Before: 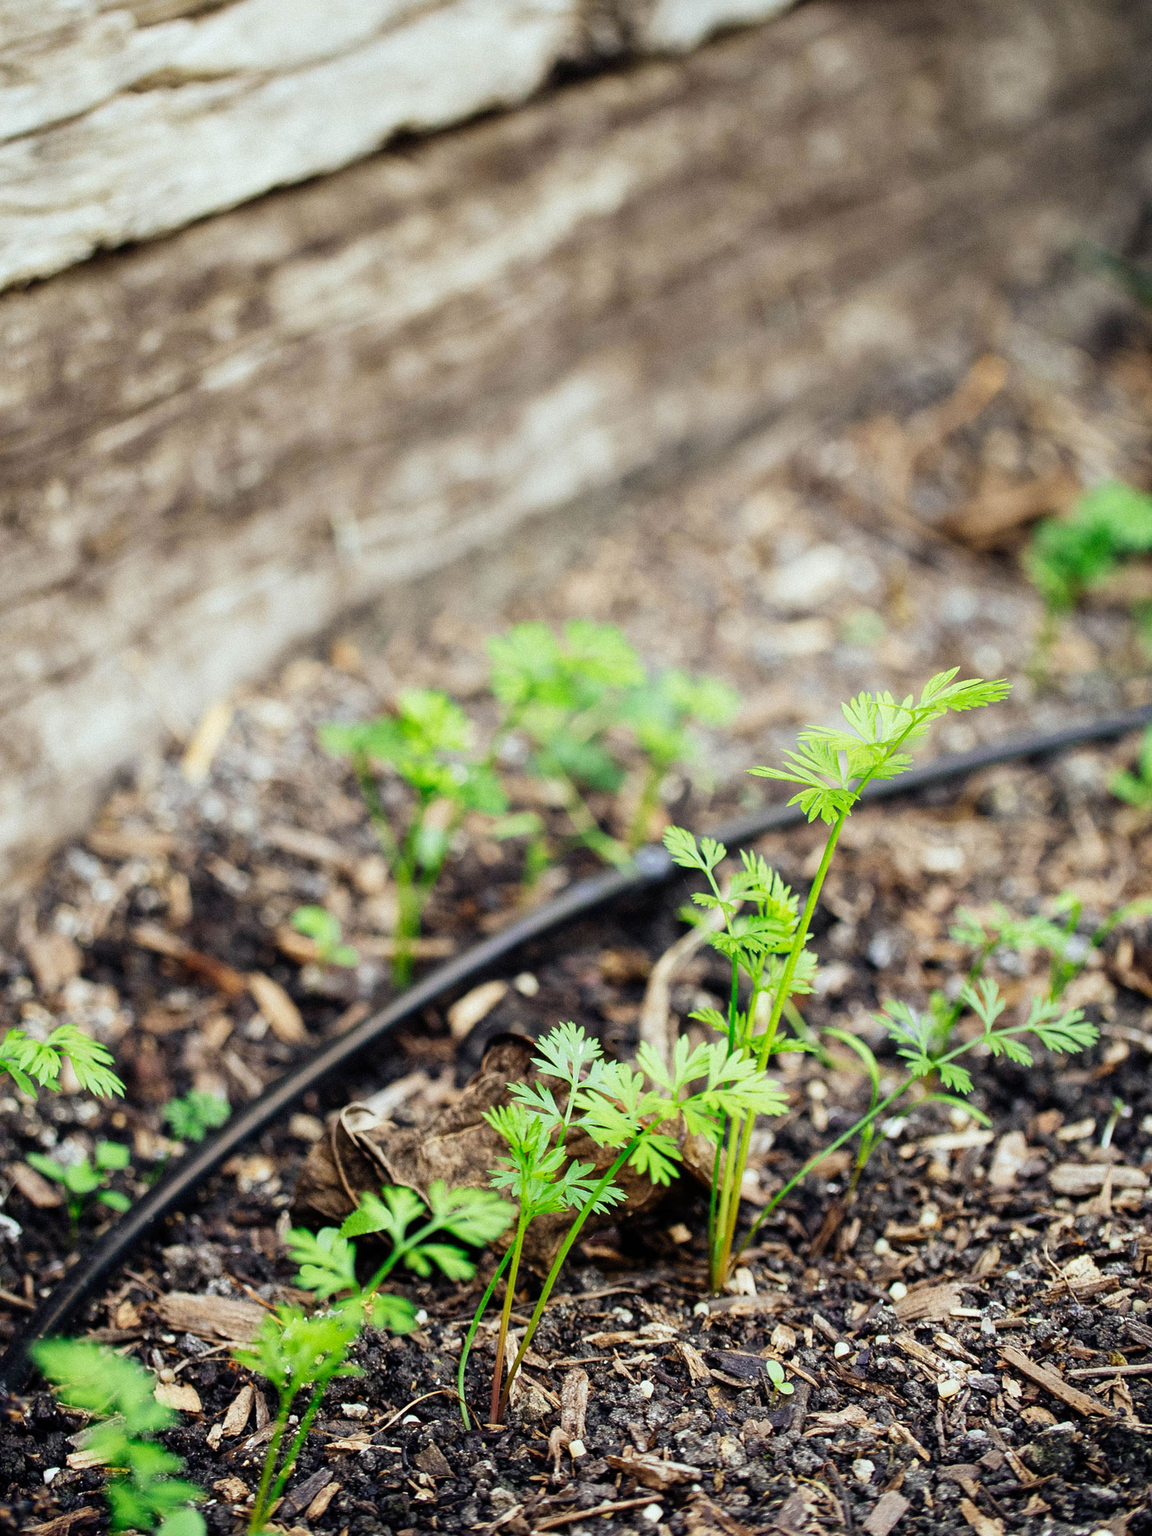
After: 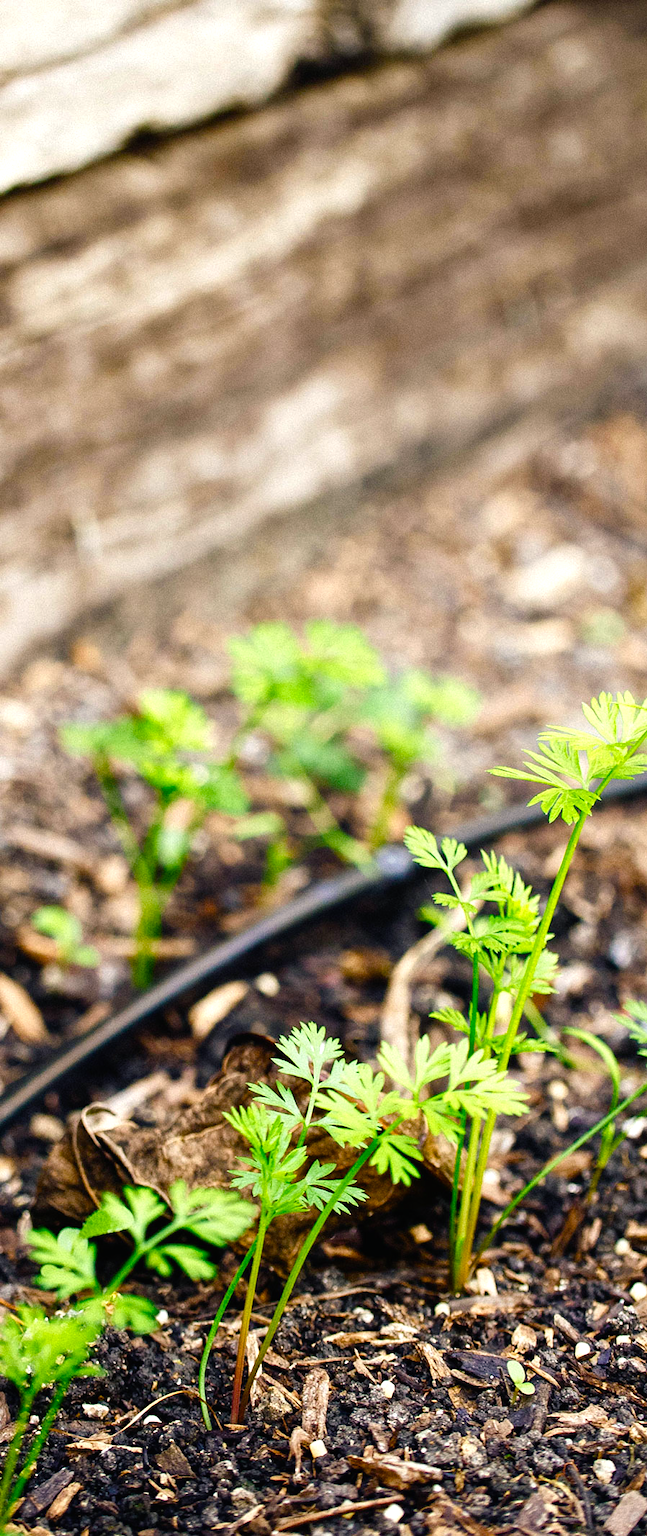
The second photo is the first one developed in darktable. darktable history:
crop and rotate: left 22.516%, right 21.234%
color balance rgb: shadows lift › chroma 1%, shadows lift › hue 217.2°, power › hue 310.8°, highlights gain › chroma 2%, highlights gain › hue 44.4°, global offset › luminance 0.25%, global offset › hue 171.6°, perceptual saturation grading › global saturation 14.09%, perceptual saturation grading › highlights -30%, perceptual saturation grading › shadows 50.67%, global vibrance 25%, contrast 20%
color contrast: green-magenta contrast 1.1, blue-yellow contrast 1.1, unbound 0
